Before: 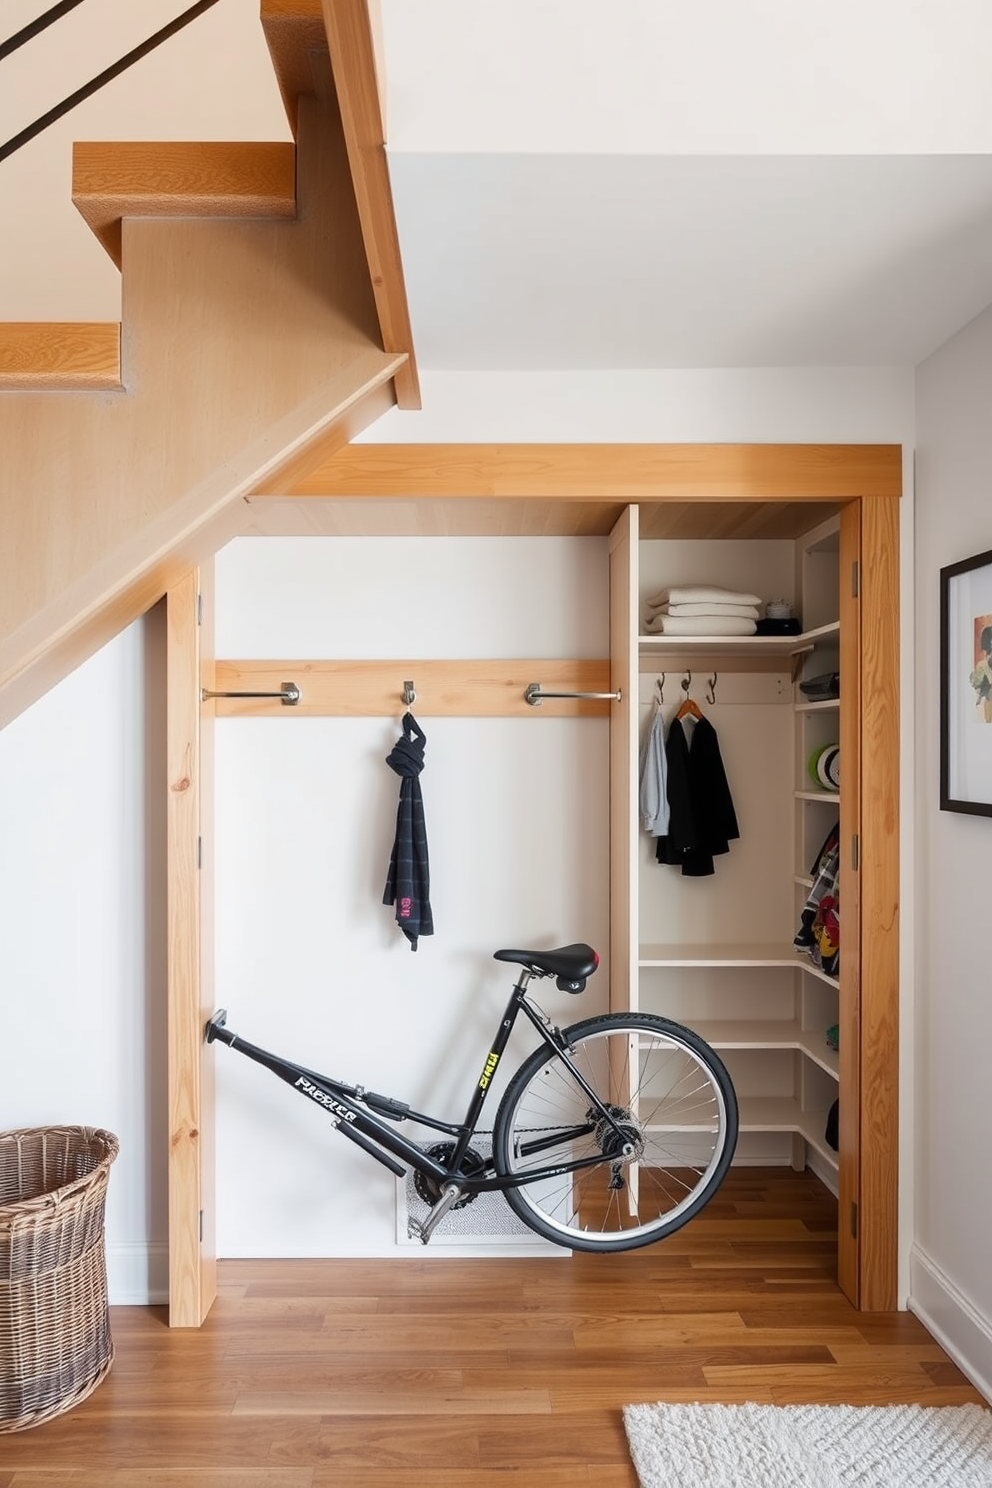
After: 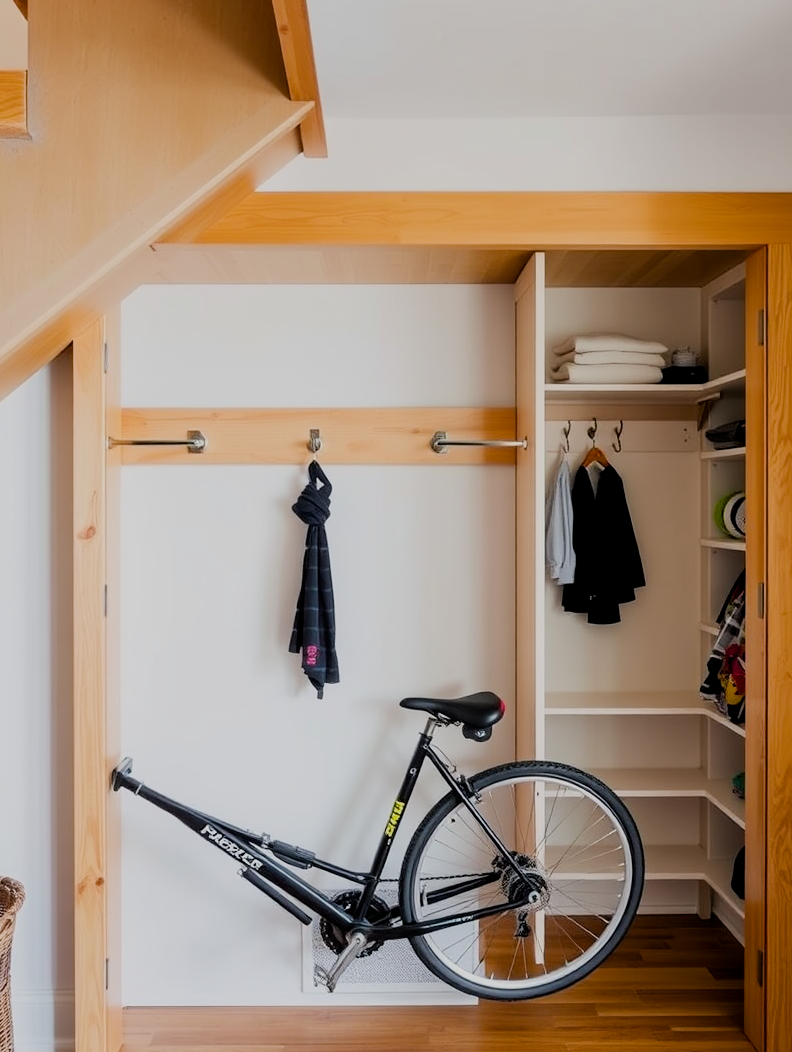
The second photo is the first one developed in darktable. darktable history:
exposure: black level correction 0.005, exposure 0.017 EV, compensate highlight preservation false
filmic rgb: black relative exposure -7.65 EV, white relative exposure 4.56 EV, hardness 3.61
color balance rgb: shadows lift › luminance -10.157%, perceptual saturation grading › global saturation 19.617%, global vibrance 20%
crop: left 9.567%, top 16.975%, right 10.5%, bottom 12.3%
